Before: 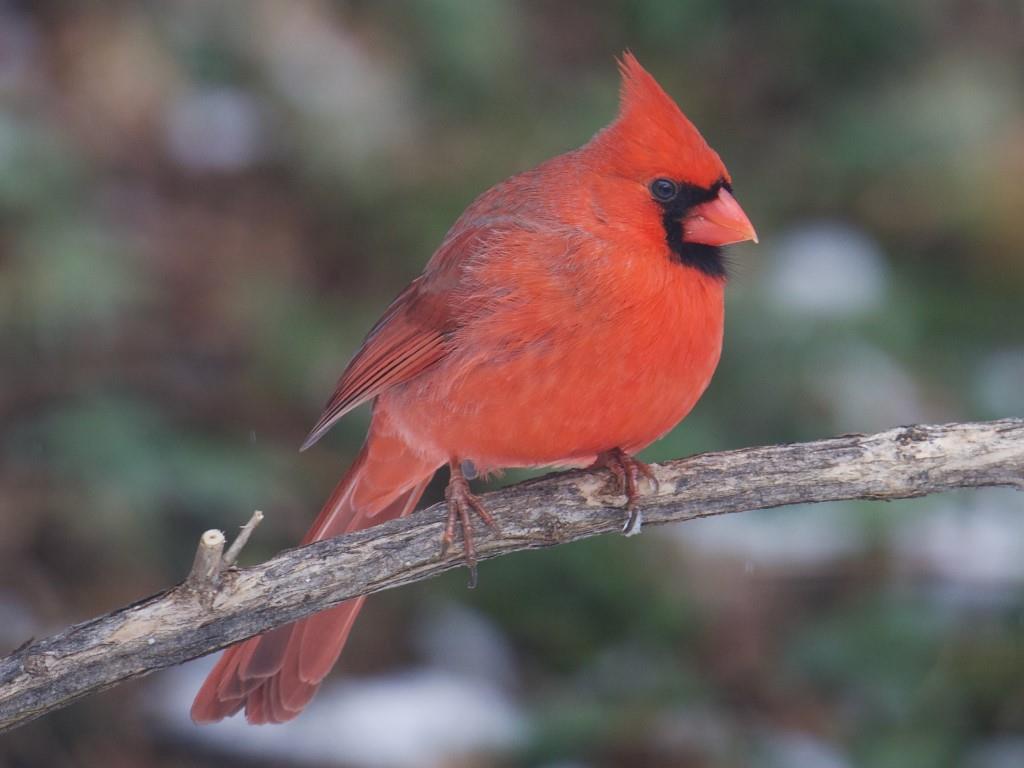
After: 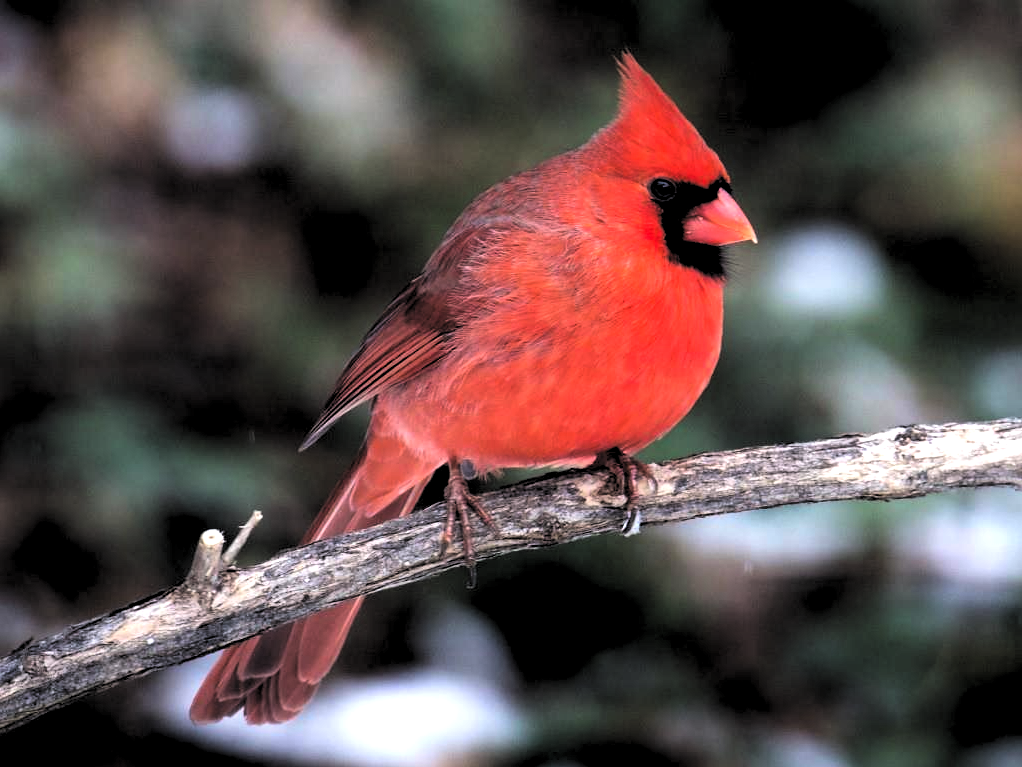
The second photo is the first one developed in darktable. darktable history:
crop: left 0.178%
tone equalizer: -8 EV -1.09 EV, -7 EV -0.987 EV, -6 EV -0.897 EV, -5 EV -0.598 EV, -3 EV 0.562 EV, -2 EV 0.877 EV, -1 EV 1.01 EV, +0 EV 1.06 EV
contrast brightness saturation: contrast 0.068, brightness 0.178, saturation 0.416
levels: mode automatic, black 8.51%, levels [0, 0.498, 1]
